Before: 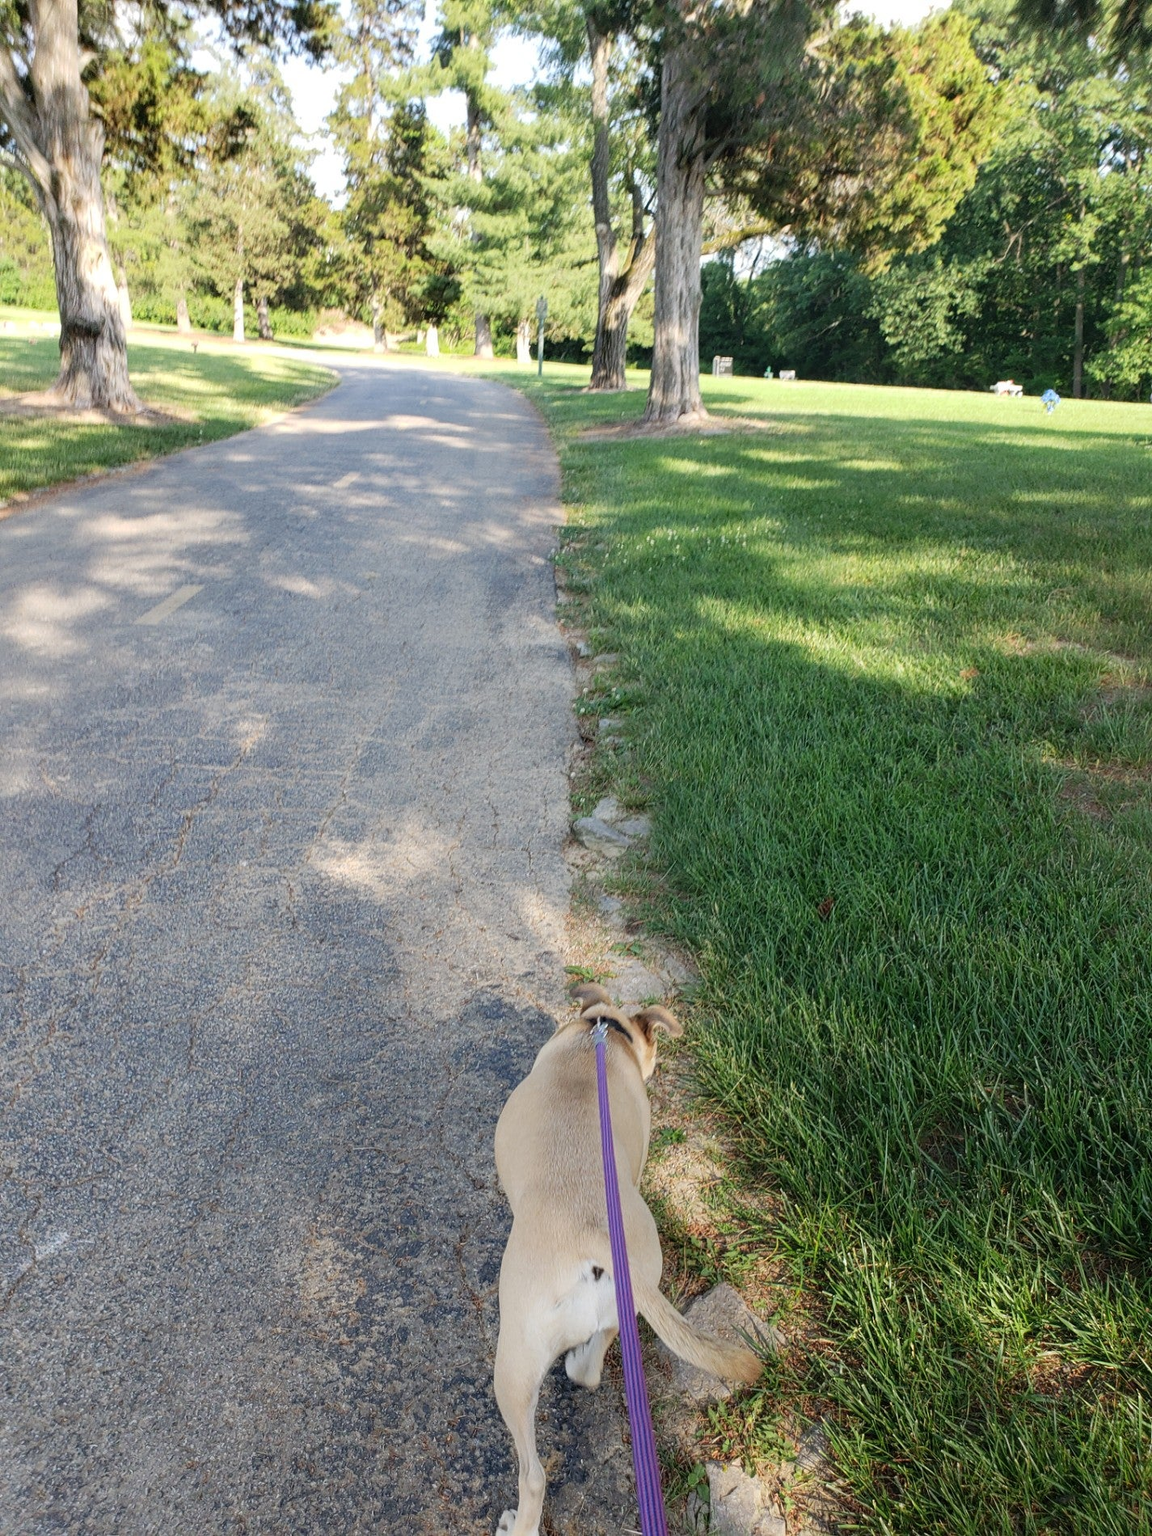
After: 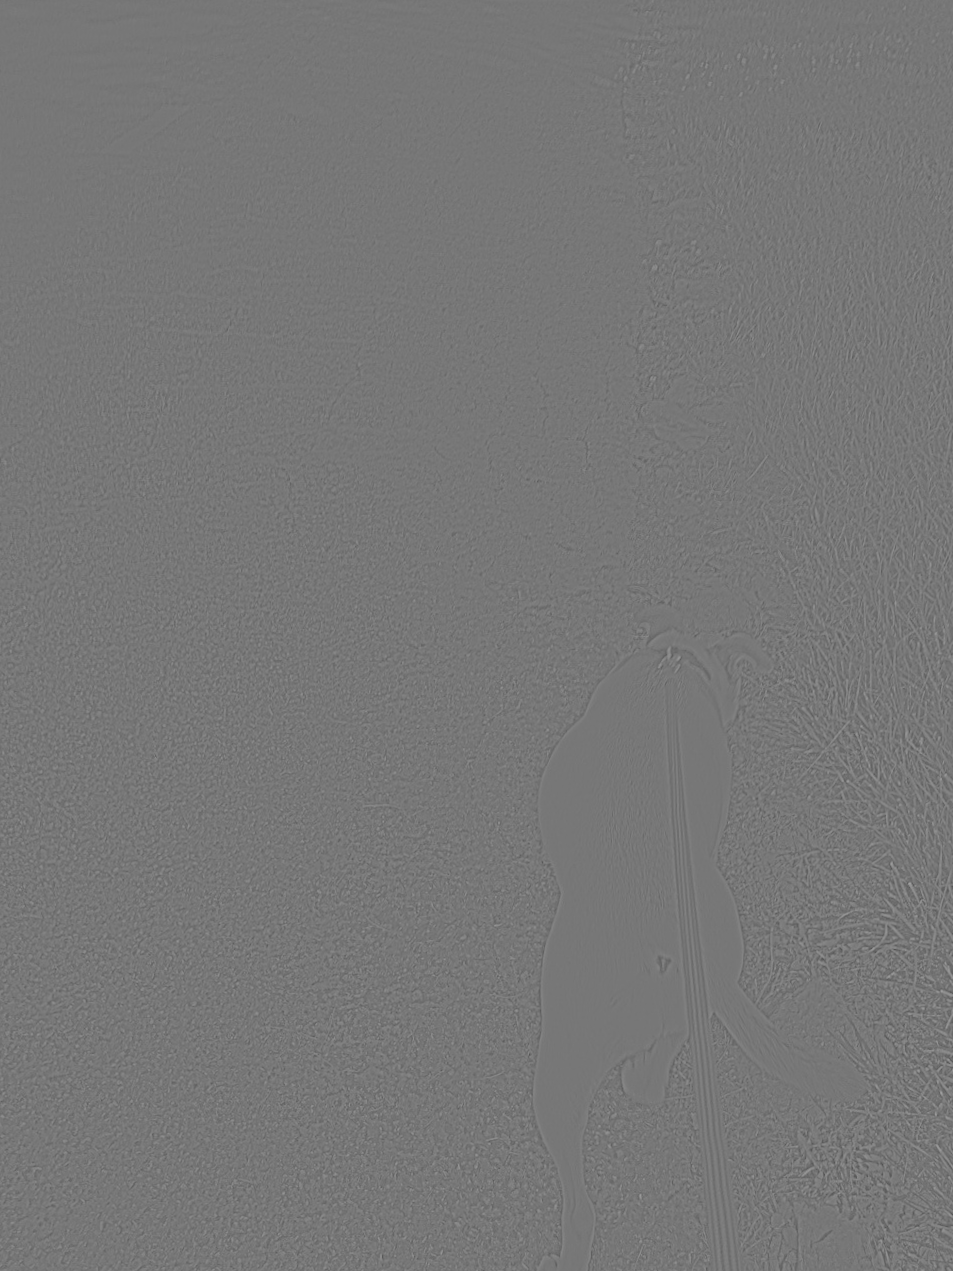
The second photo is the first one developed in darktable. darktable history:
crop and rotate: angle -0.82°, left 3.85%, top 31.828%, right 27.992%
color balance: input saturation 99%
highpass: sharpness 5.84%, contrast boost 8.44%
